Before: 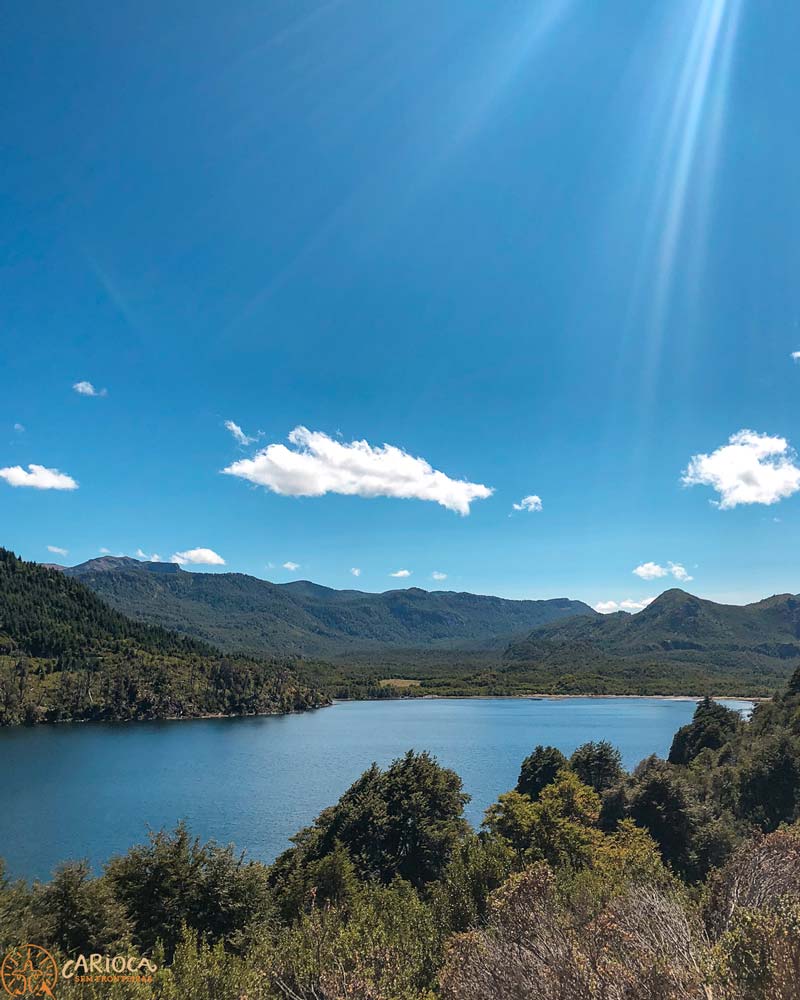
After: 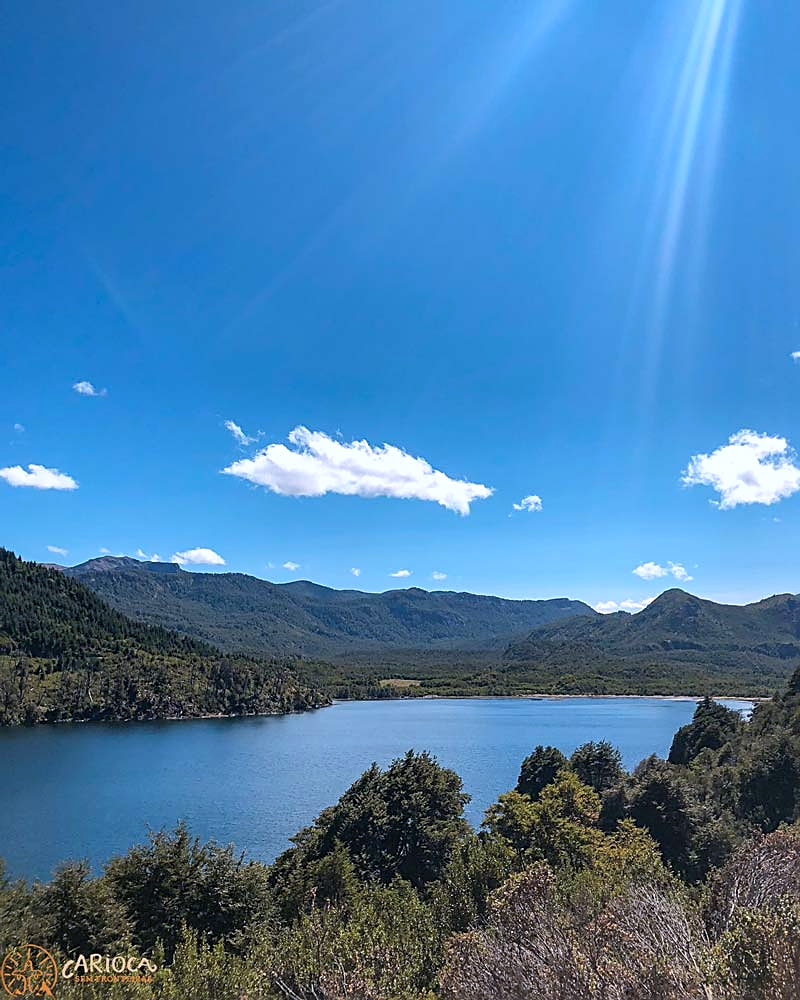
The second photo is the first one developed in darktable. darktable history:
white balance: red 0.967, blue 1.119, emerald 0.756
sharpen: on, module defaults
